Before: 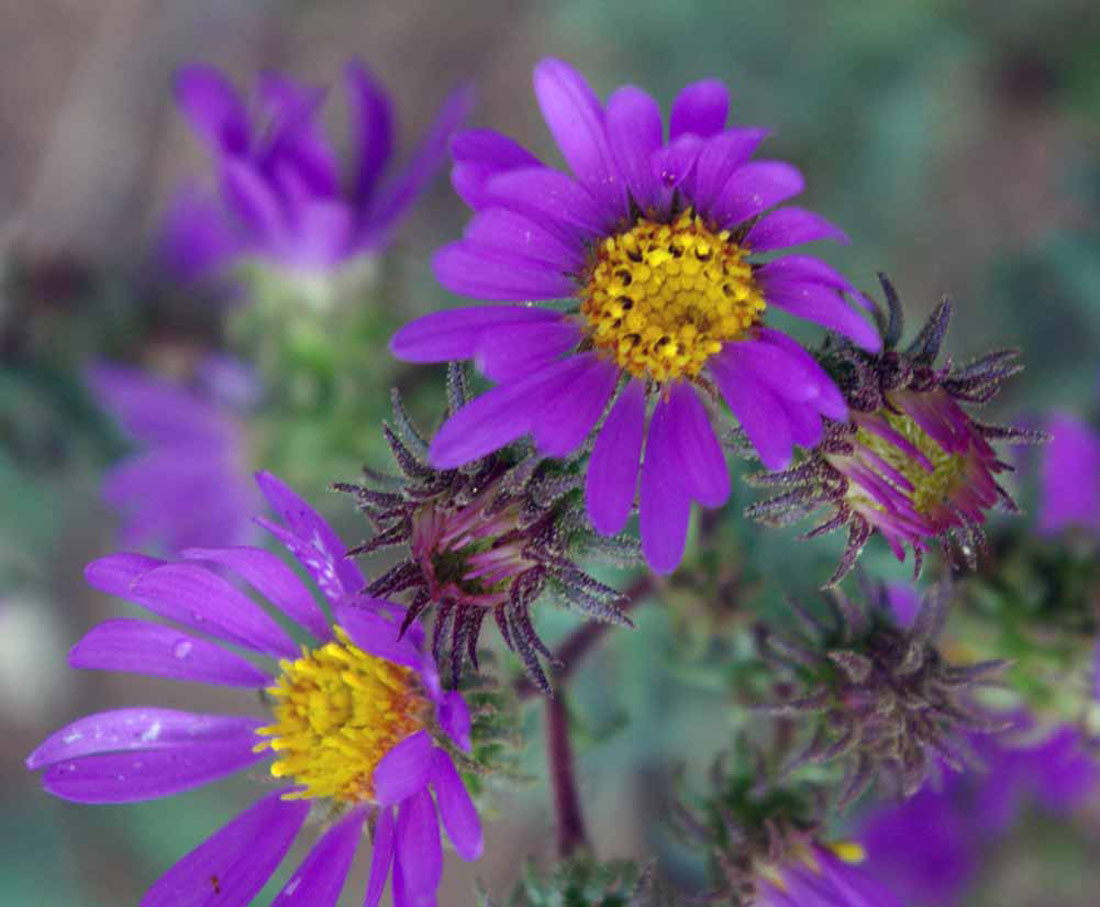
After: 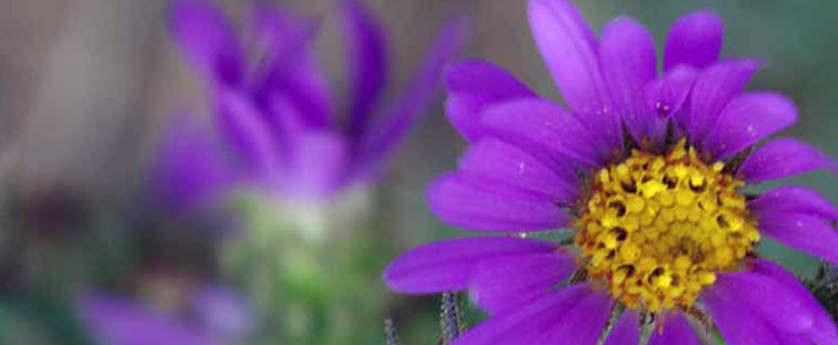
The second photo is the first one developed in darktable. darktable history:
tone equalizer: on, module defaults
sharpen: amount 0.2
crop: left 0.579%, top 7.627%, right 23.167%, bottom 54.275%
